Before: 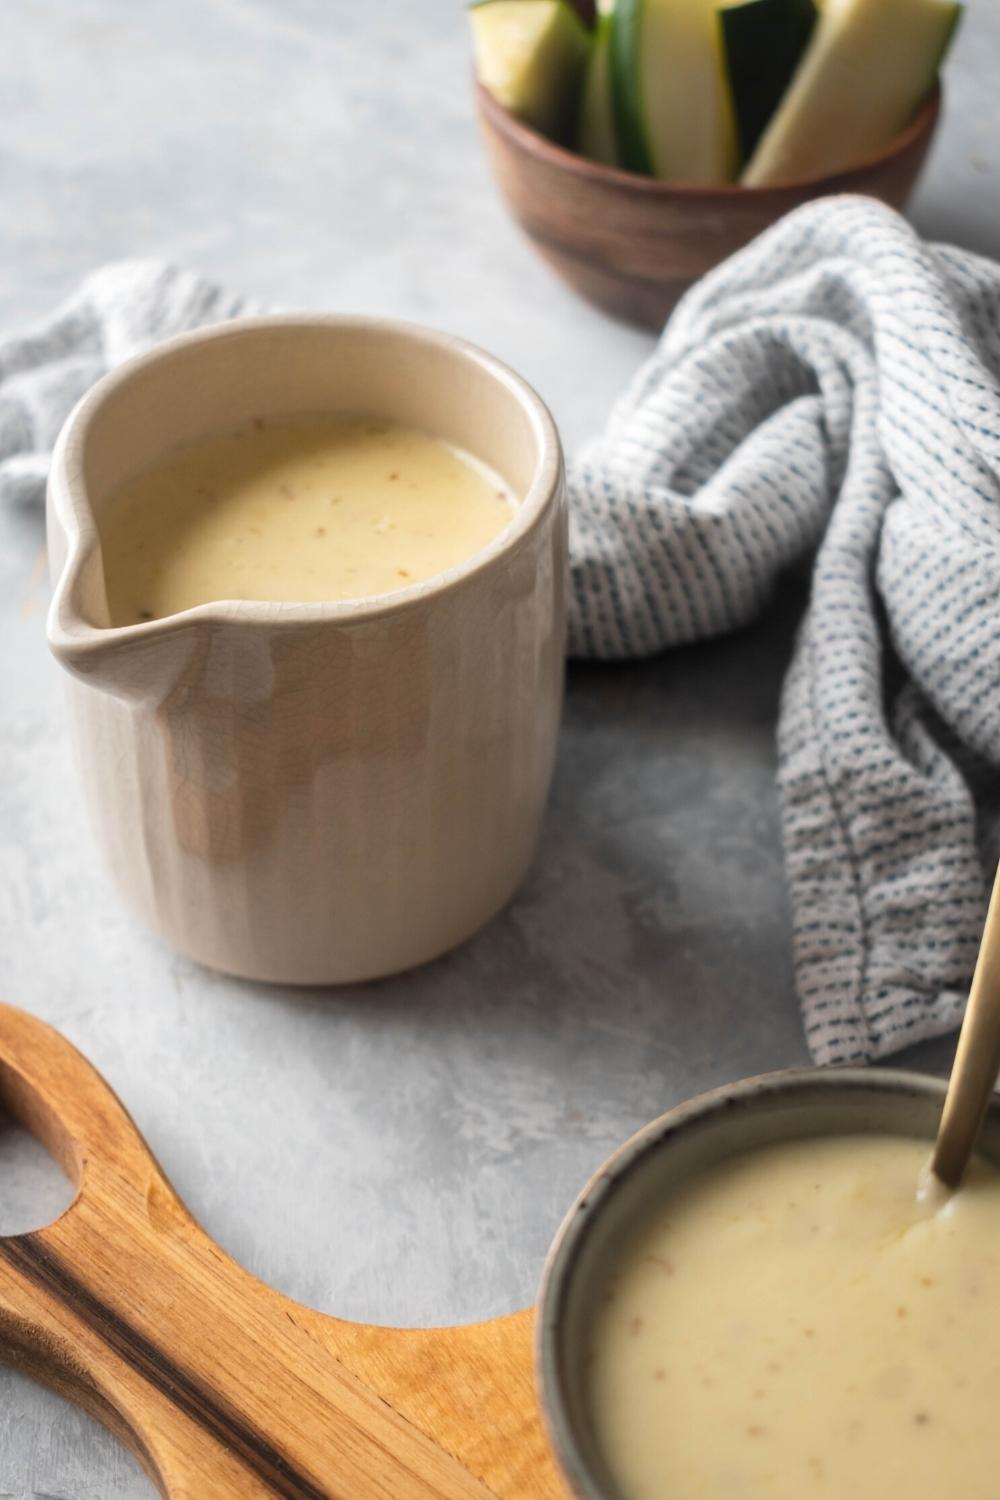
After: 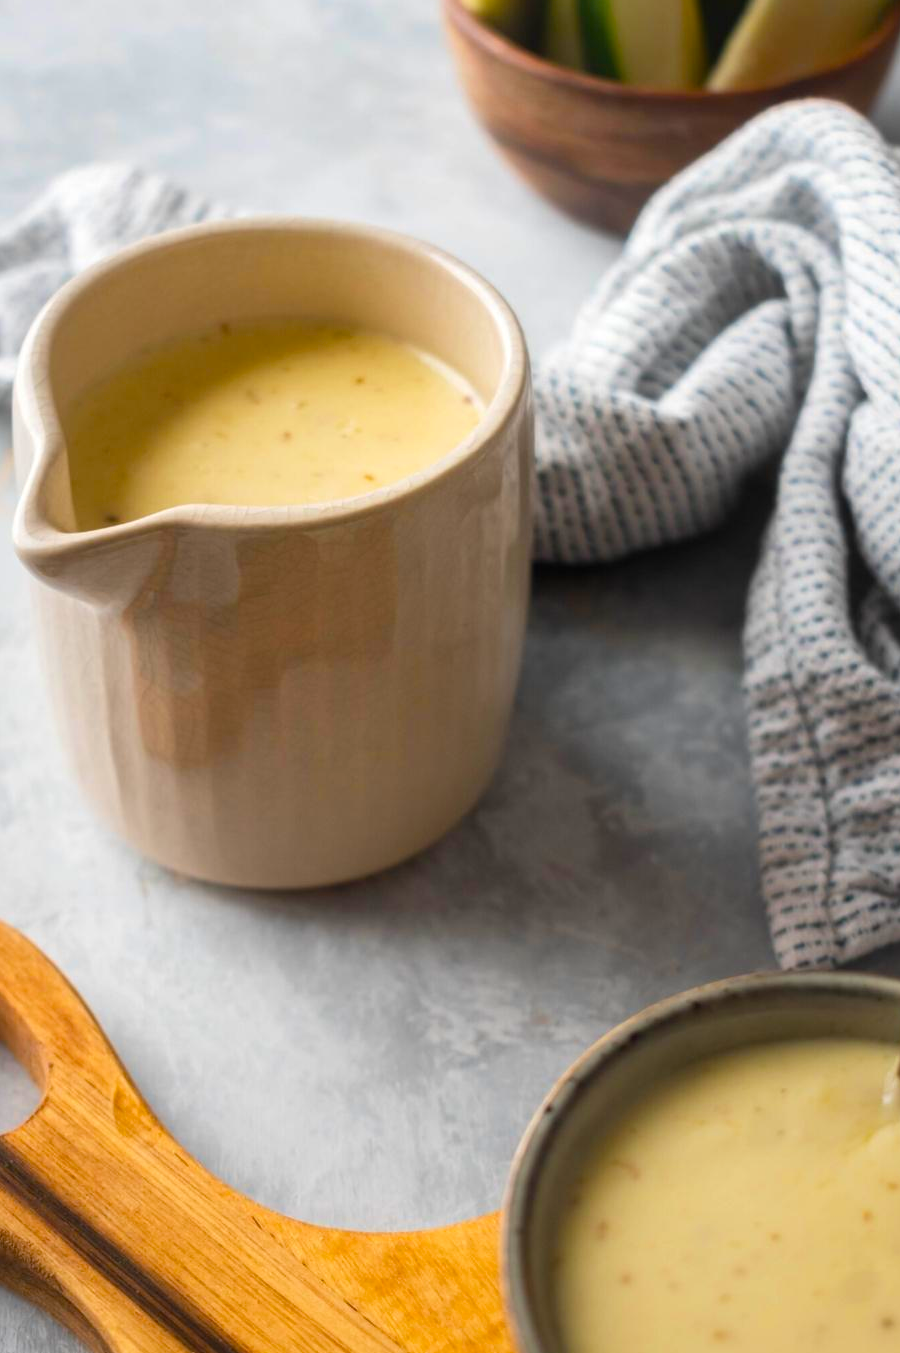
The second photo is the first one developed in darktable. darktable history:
velvia: strength 32.06%, mid-tones bias 0.203
crop: left 3.421%, top 6.445%, right 6.5%, bottom 3.325%
